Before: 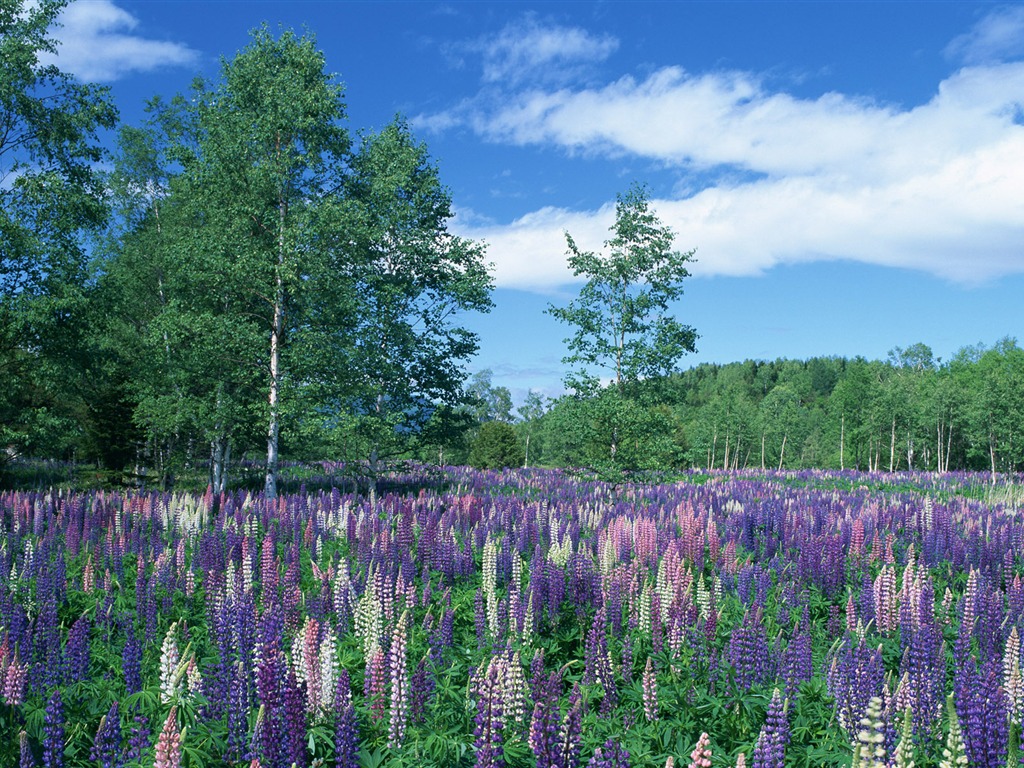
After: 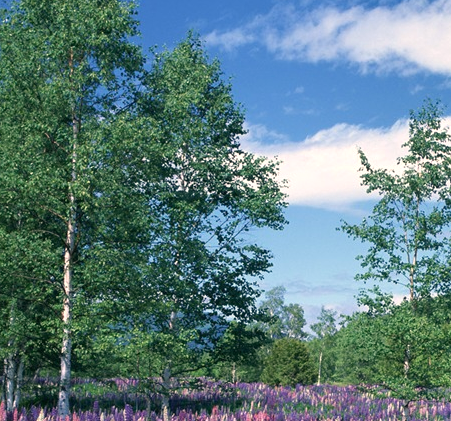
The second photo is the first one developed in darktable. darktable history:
white balance: red 1.127, blue 0.943
shadows and highlights: radius 171.16, shadows 27, white point adjustment 3.13, highlights -67.95, soften with gaussian
crop: left 20.248%, top 10.86%, right 35.675%, bottom 34.321%
